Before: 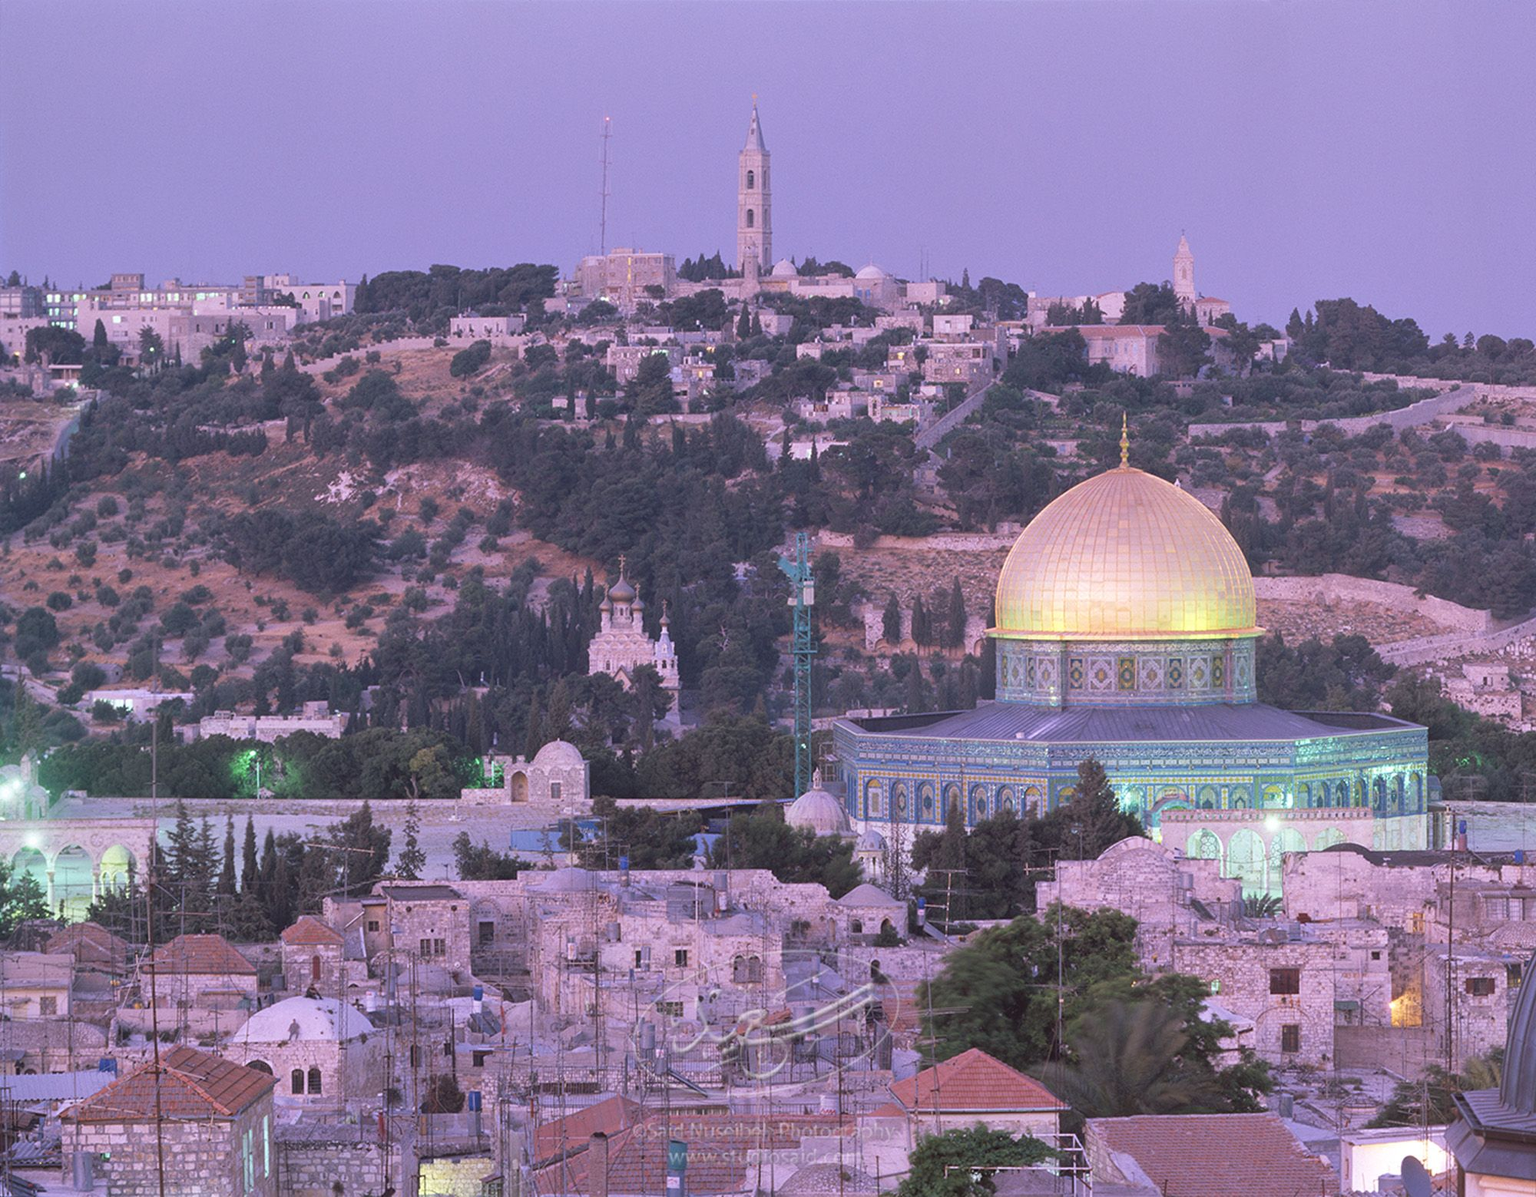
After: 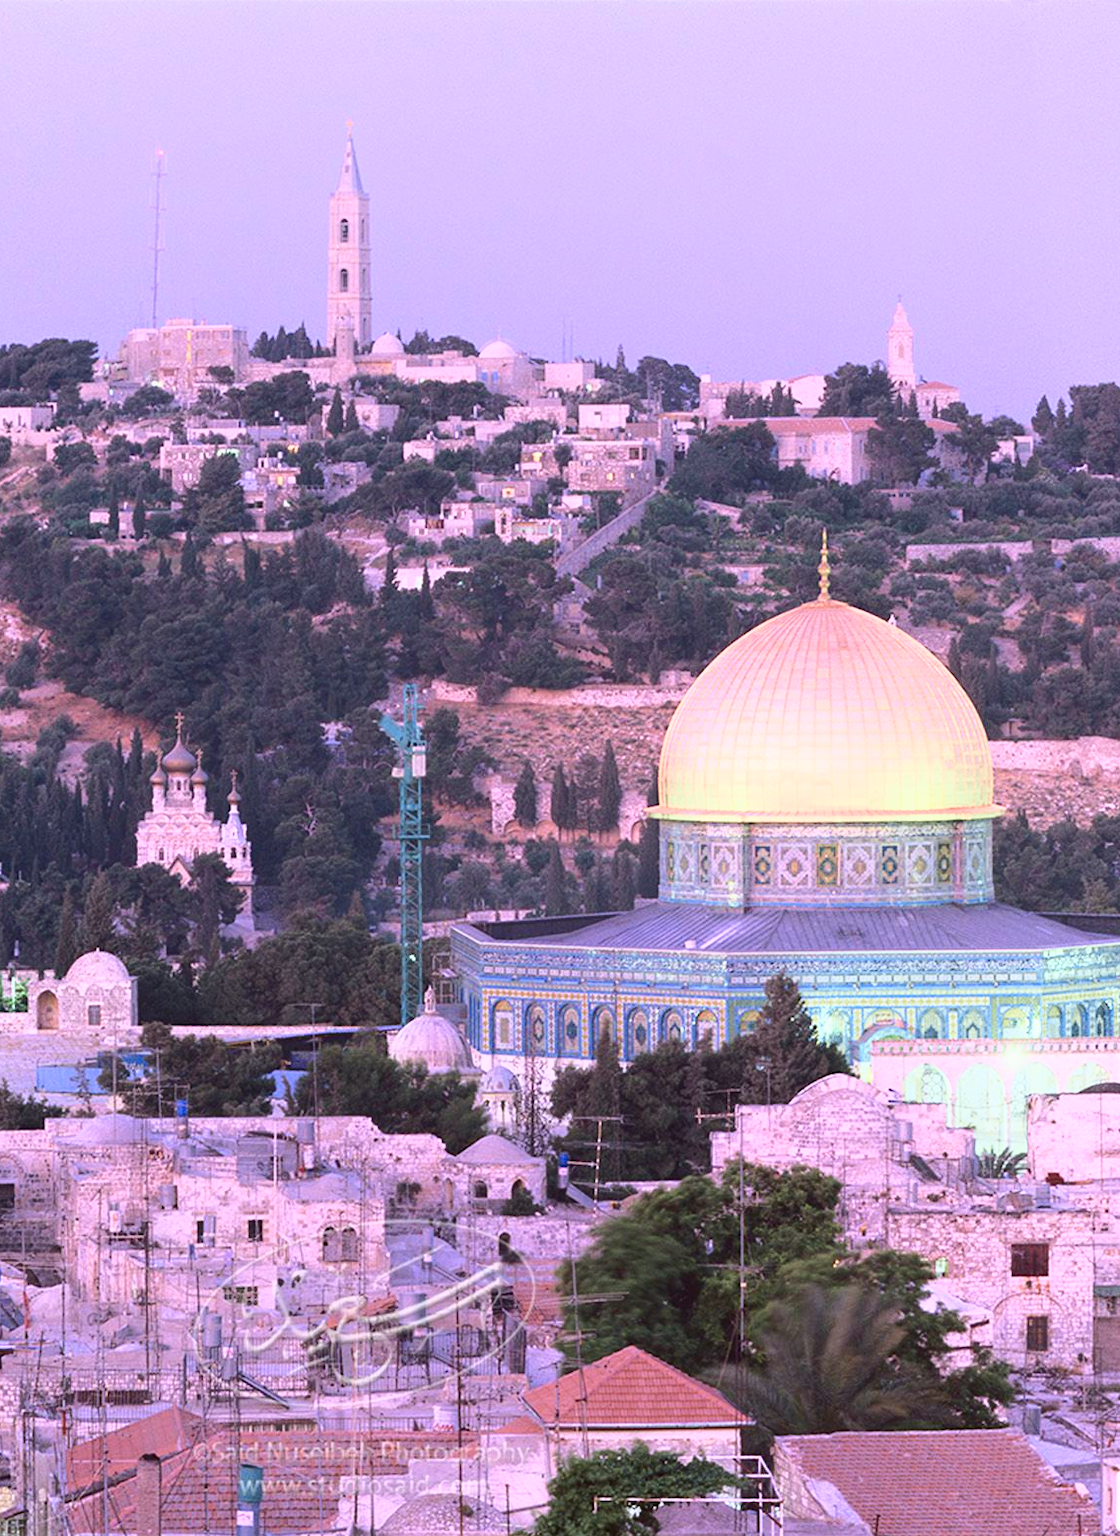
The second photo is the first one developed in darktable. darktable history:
tone curve: curves: ch0 [(0, 0.021) (0.059, 0.053) (0.212, 0.18) (0.337, 0.304) (0.495, 0.505) (0.725, 0.731) (0.89, 0.919) (1, 1)]; ch1 [(0, 0) (0.094, 0.081) (0.285, 0.299) (0.403, 0.436) (0.479, 0.475) (0.54, 0.55) (0.615, 0.637) (0.683, 0.688) (1, 1)]; ch2 [(0, 0) (0.257, 0.217) (0.434, 0.434) (0.498, 0.507) (0.527, 0.542) (0.597, 0.587) (0.658, 0.595) (1, 1)], color space Lab, independent channels, preserve colors none
contrast brightness saturation: contrast 0.199, brightness 0.158, saturation 0.216
crop: left 31.425%, top 0.02%, right 11.696%
shadows and highlights: shadows -60.52, white point adjustment -5.13, highlights 61.1
